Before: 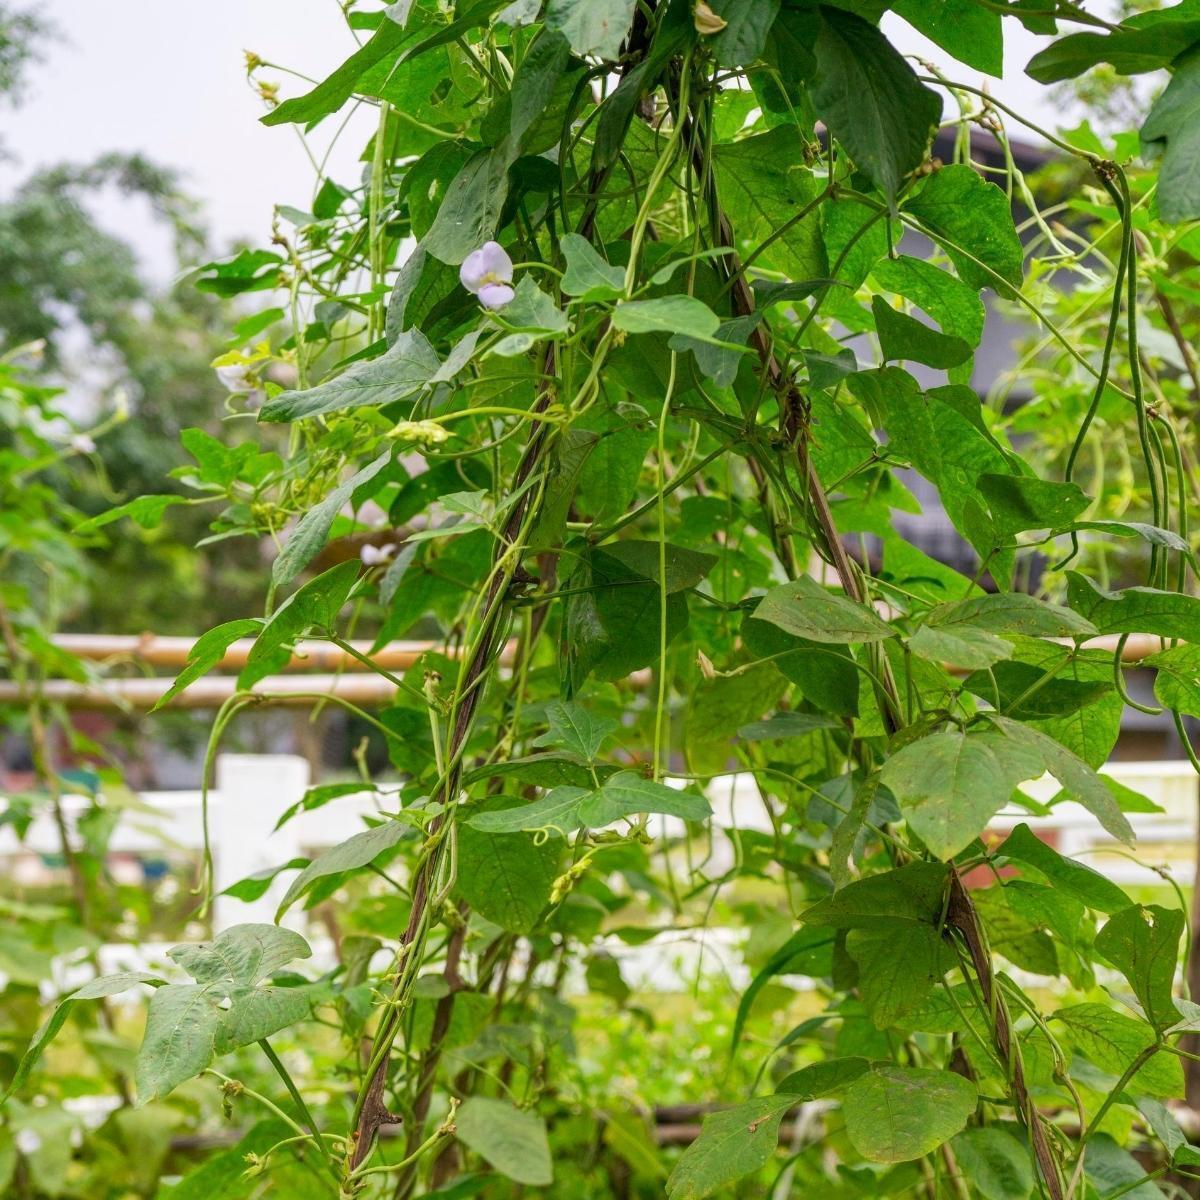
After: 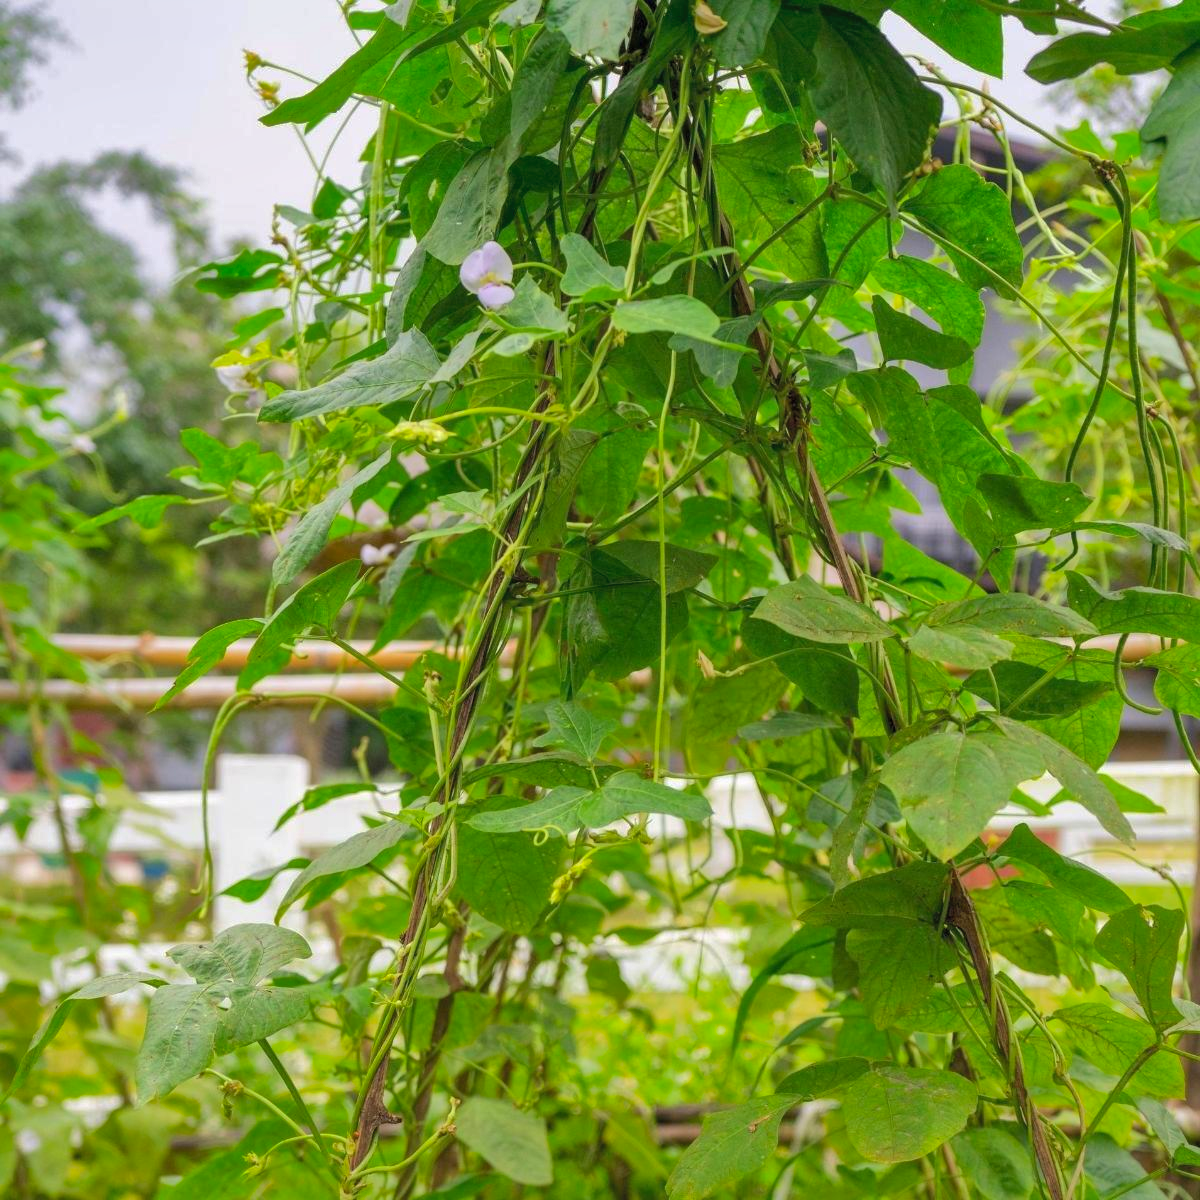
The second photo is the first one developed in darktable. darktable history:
contrast brightness saturation: contrast 0.03, brightness 0.069, saturation 0.129
shadows and highlights: shadows 39.61, highlights -59.86
